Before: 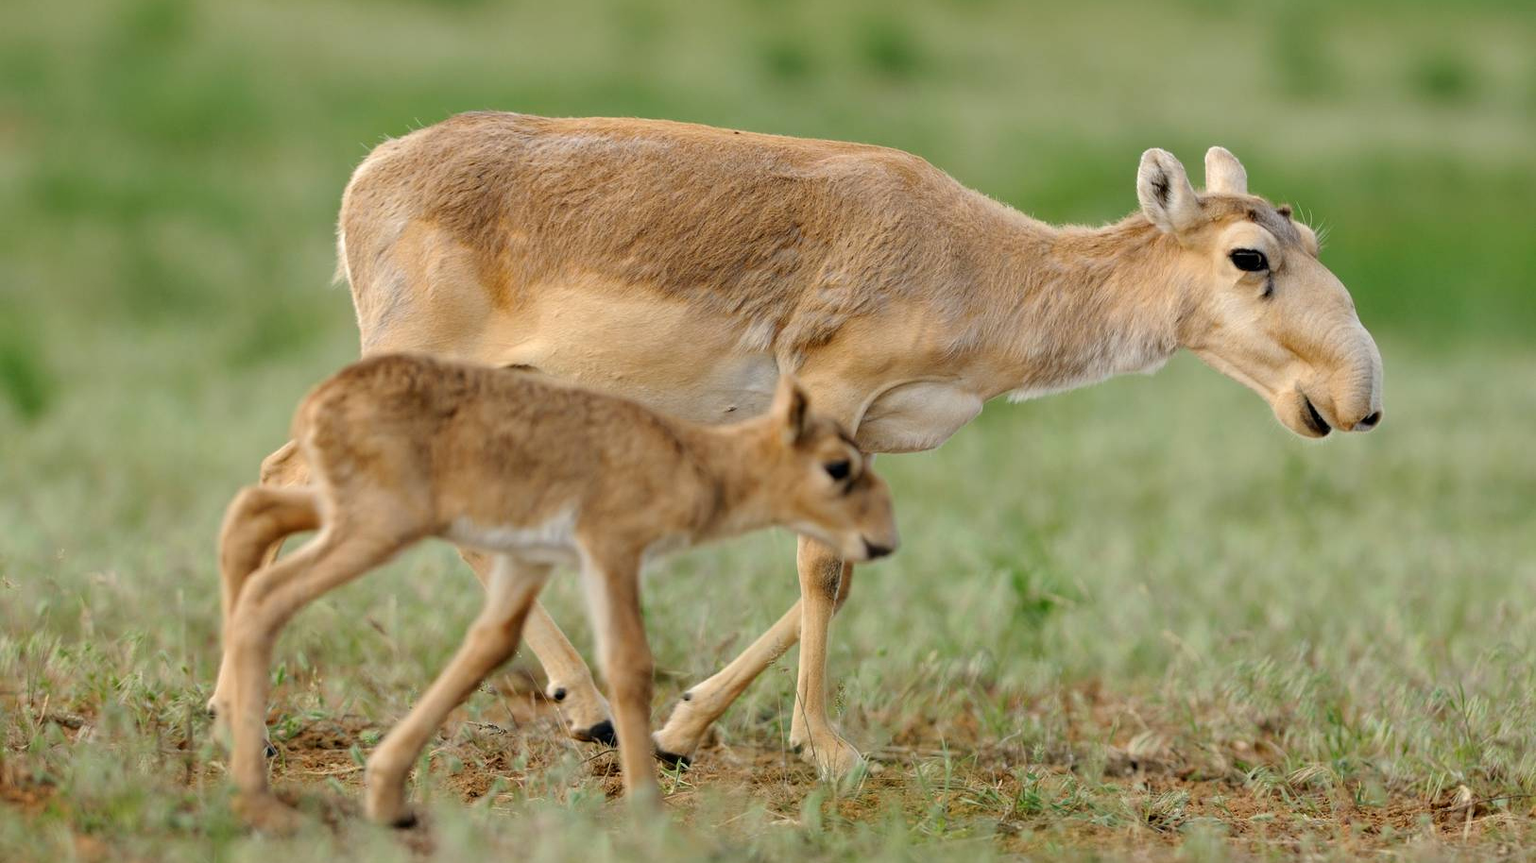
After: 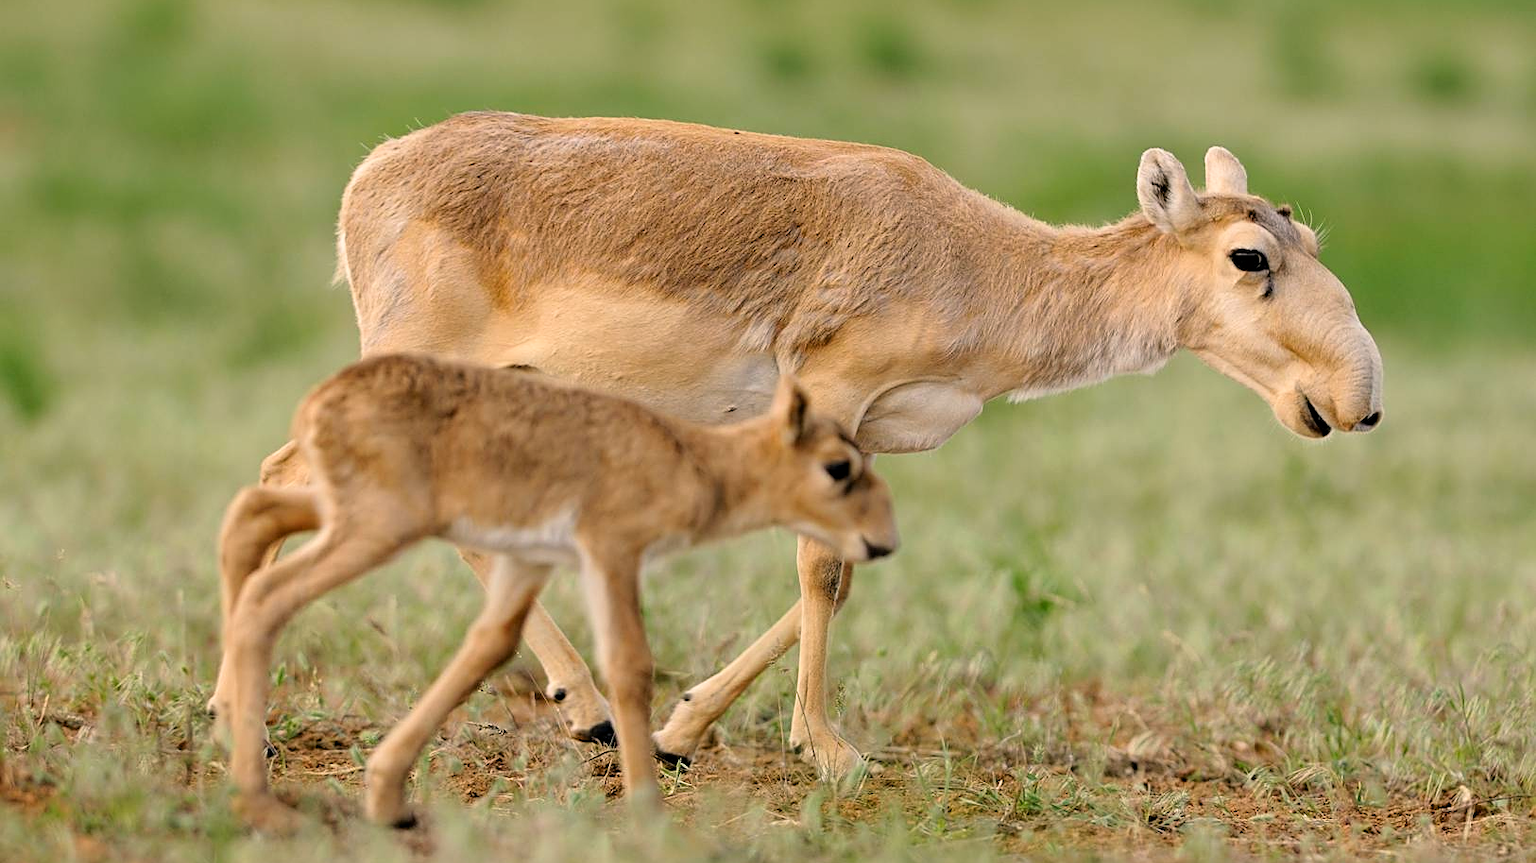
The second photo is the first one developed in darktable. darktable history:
color correction: highlights a* 5.86, highlights b* 4.83
exposure: black level correction 0.001, exposure 0.193 EV, compensate highlight preservation false
sharpen: on, module defaults
filmic rgb: black relative exposure -9.38 EV, white relative exposure 3.03 EV, threshold 2.94 EV, hardness 6.12, enable highlight reconstruction true
